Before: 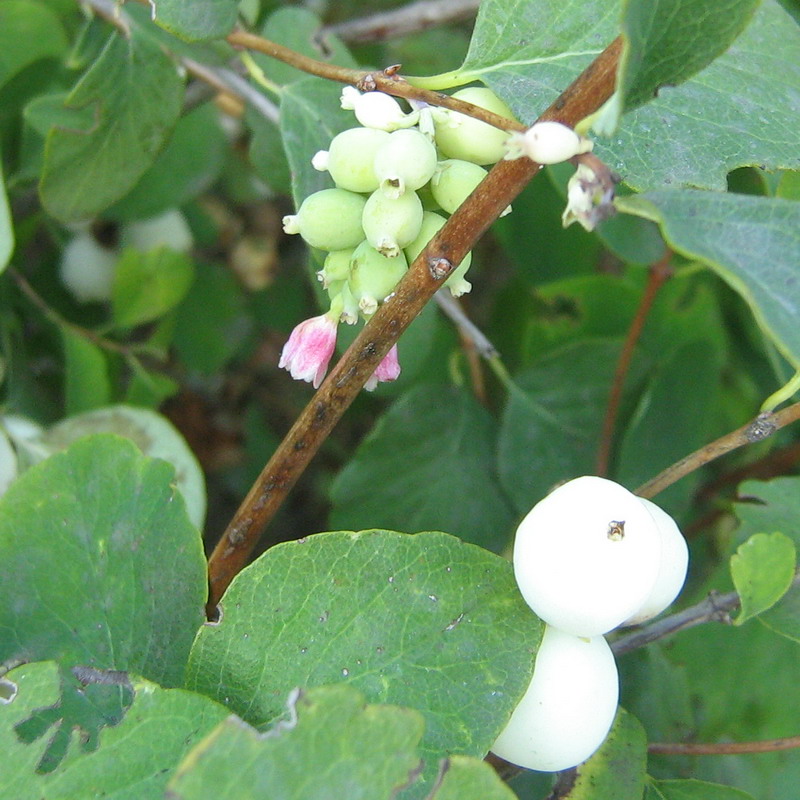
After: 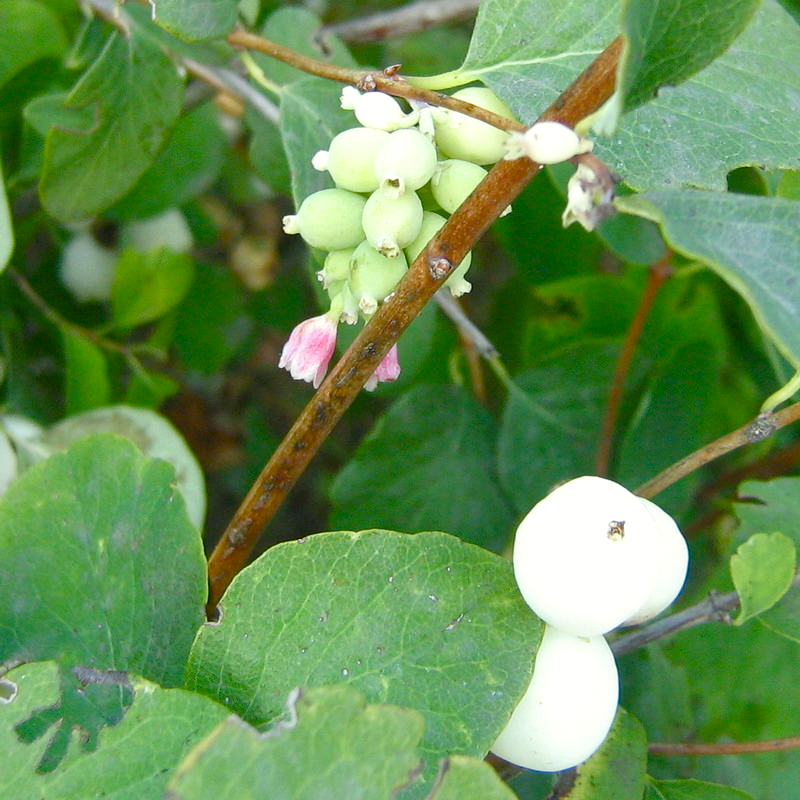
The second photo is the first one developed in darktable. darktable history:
color balance rgb: highlights gain › luminance 6.786%, highlights gain › chroma 1.968%, highlights gain › hue 88.49°, linear chroma grading › global chroma 9.996%, perceptual saturation grading › global saturation 25.771%, perceptual saturation grading › highlights -50.219%, perceptual saturation grading › shadows 30.172%
